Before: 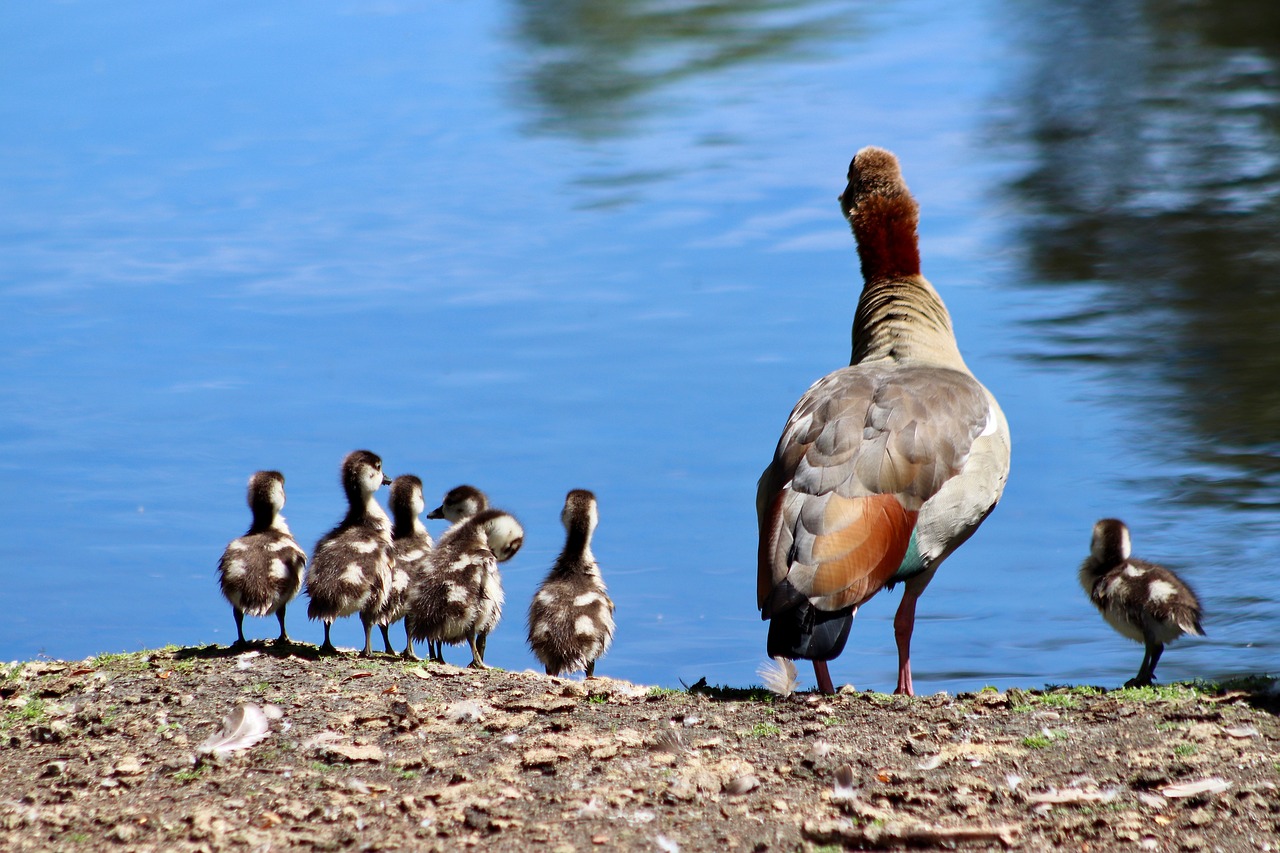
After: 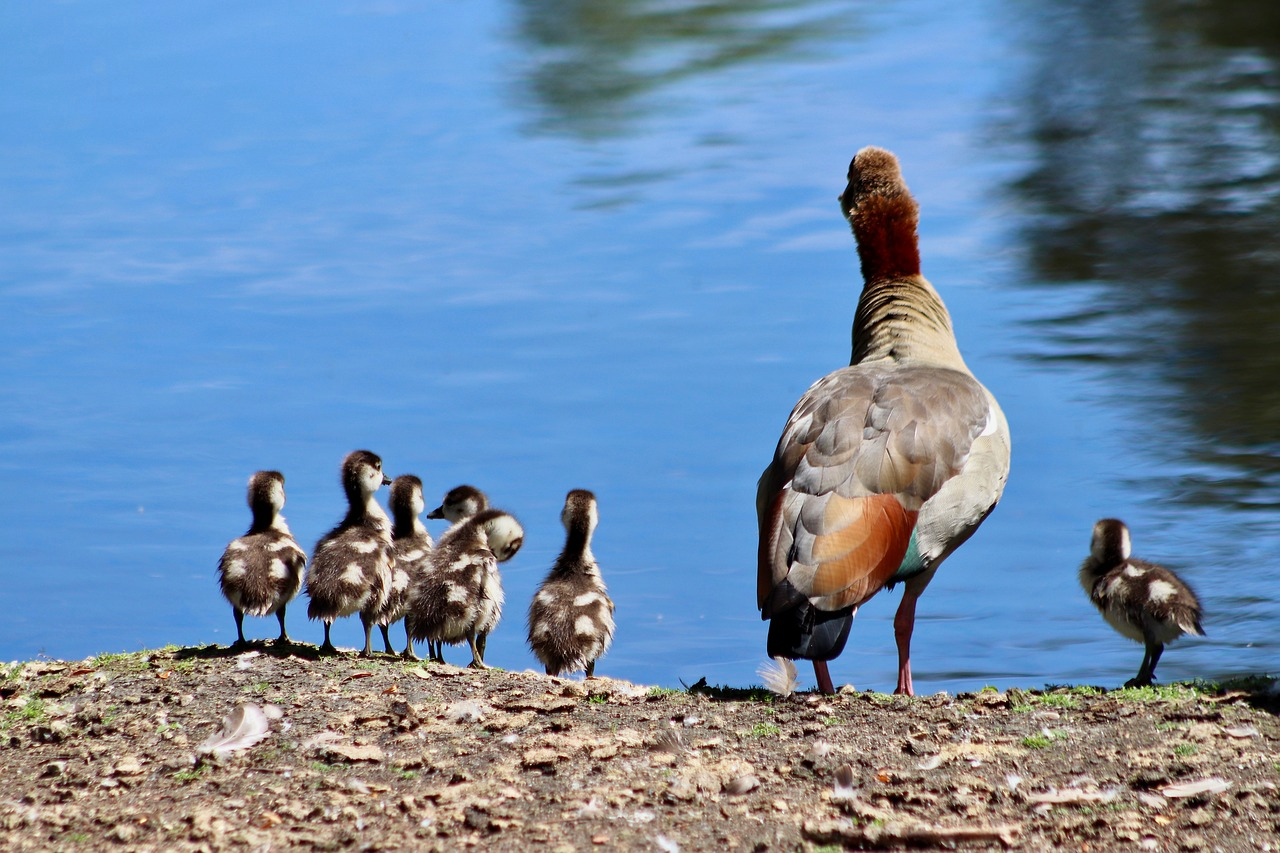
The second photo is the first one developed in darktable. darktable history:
white balance: emerald 1
tone equalizer: -8 EV -0.002 EV, -7 EV 0.005 EV, -6 EV -0.009 EV, -5 EV 0.011 EV, -4 EV -0.012 EV, -3 EV 0.007 EV, -2 EV -0.062 EV, -1 EV -0.293 EV, +0 EV -0.582 EV, smoothing diameter 2%, edges refinement/feathering 20, mask exposure compensation -1.57 EV, filter diffusion 5
